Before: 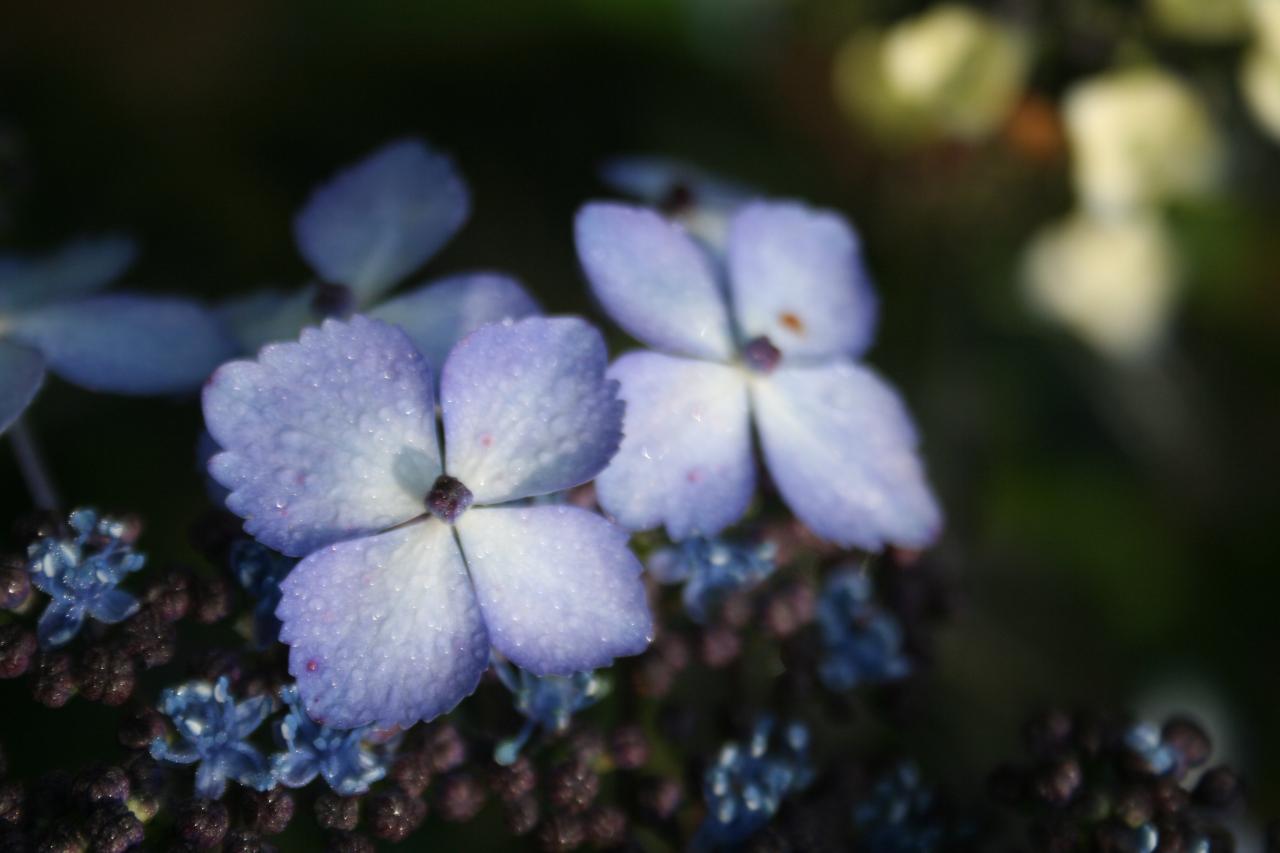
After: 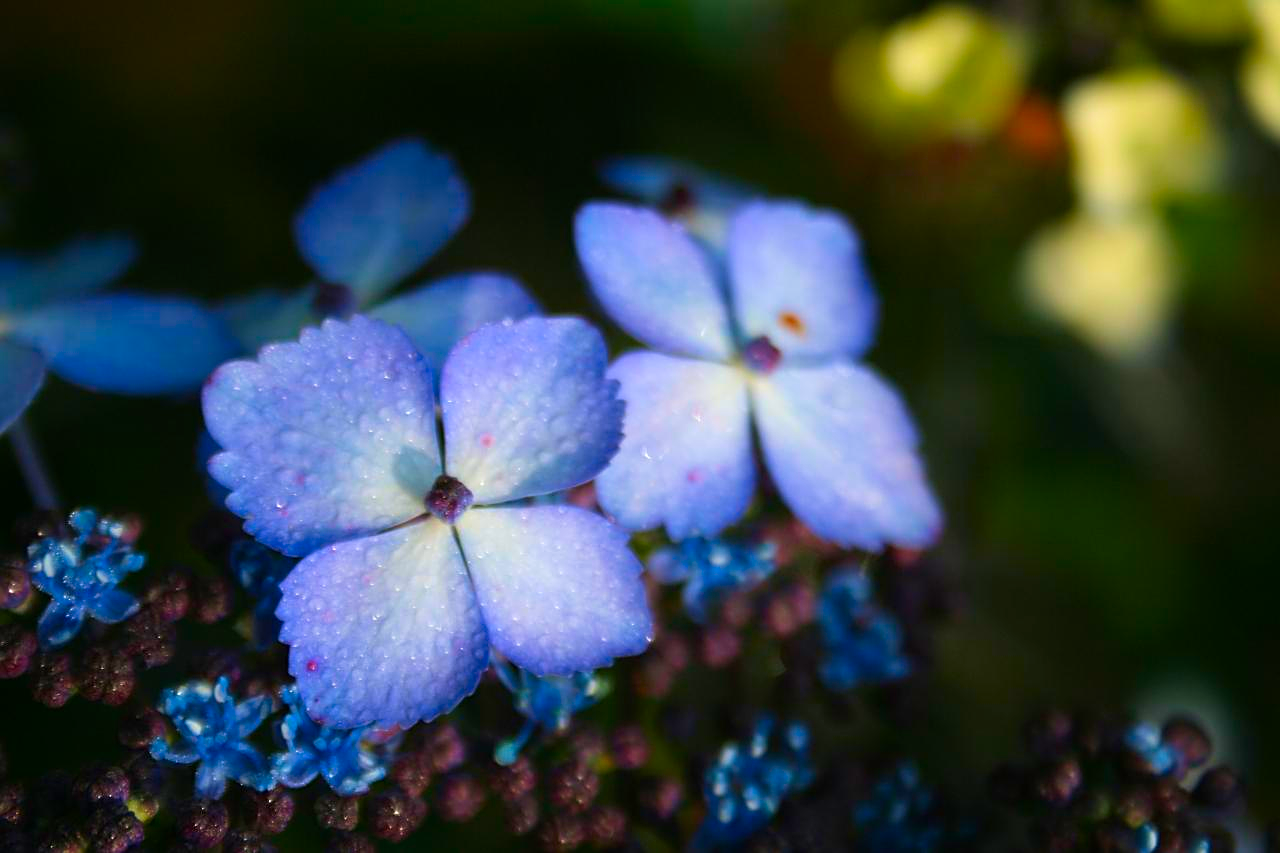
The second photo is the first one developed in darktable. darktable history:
sharpen: on, module defaults
velvia: on, module defaults
color correction: highlights b* 0.029, saturation 1.85
